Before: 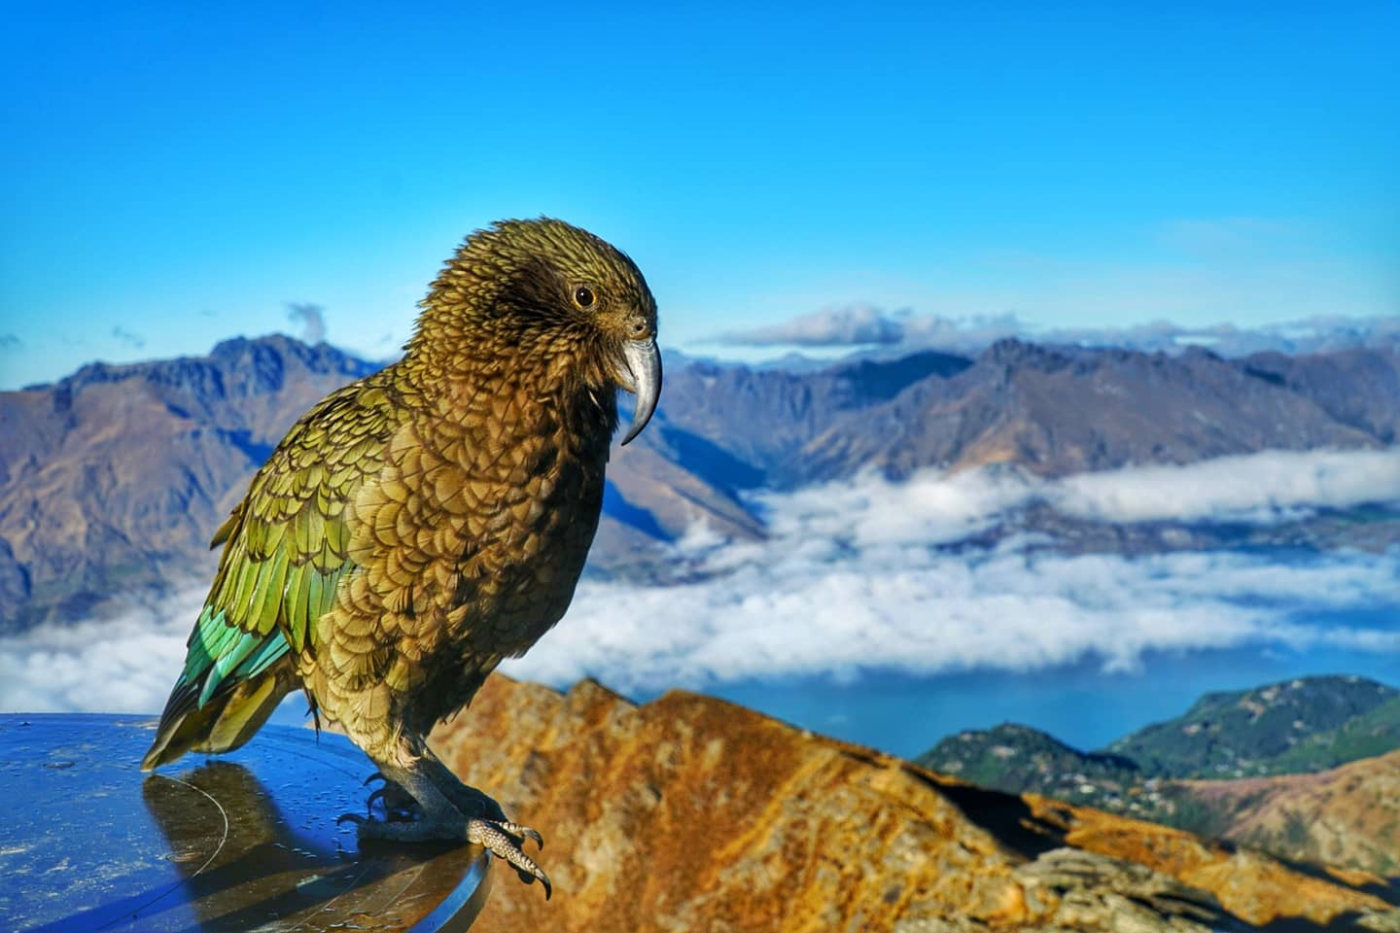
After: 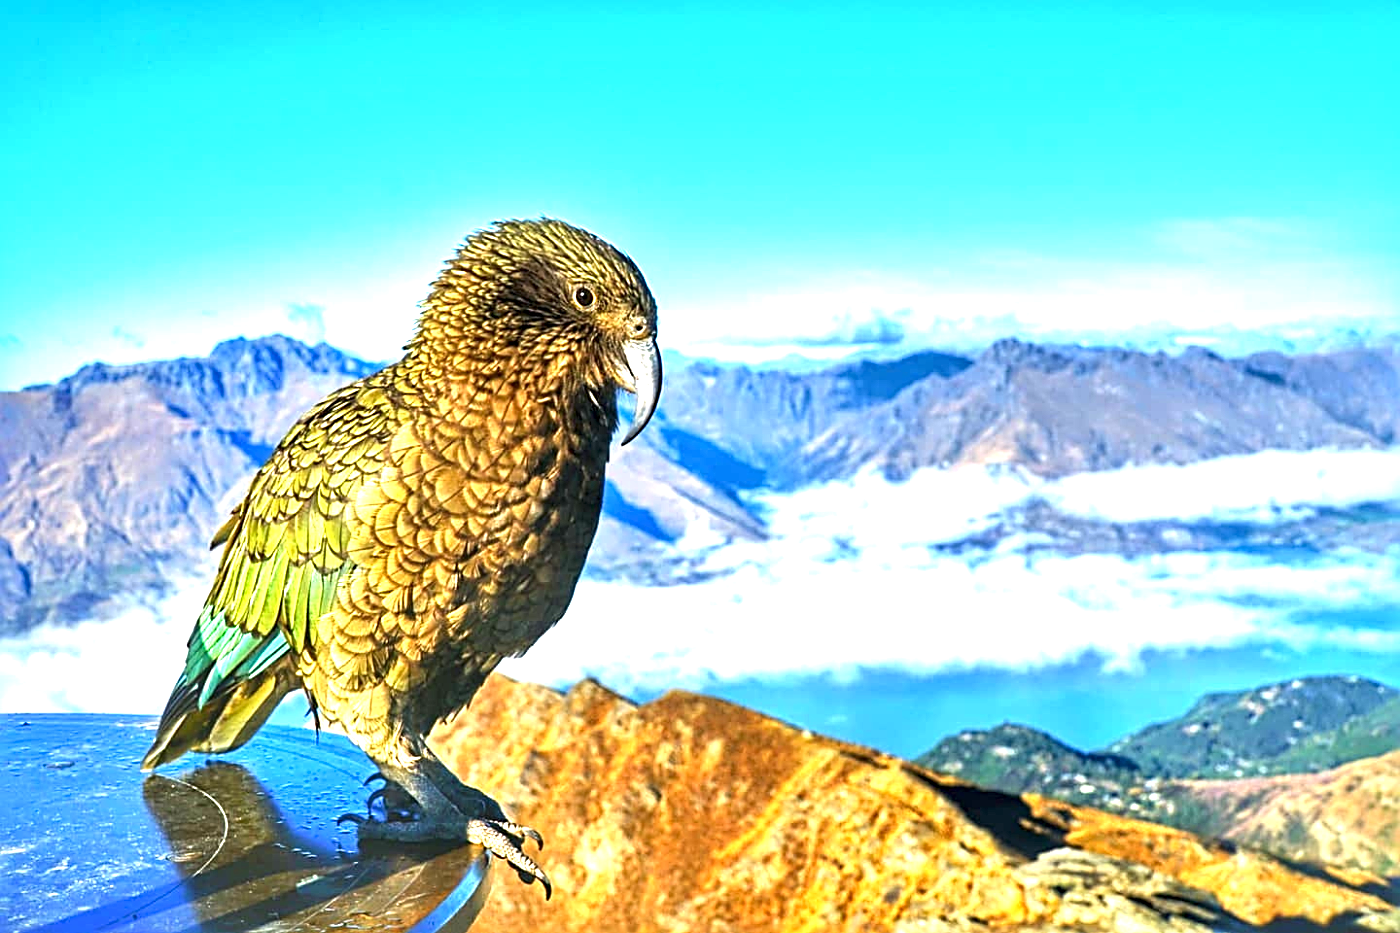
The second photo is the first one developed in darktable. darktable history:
exposure: black level correction 0, exposure 1.606 EV, compensate exposure bias true, compensate highlight preservation false
sharpen: radius 2.839, amount 0.705
